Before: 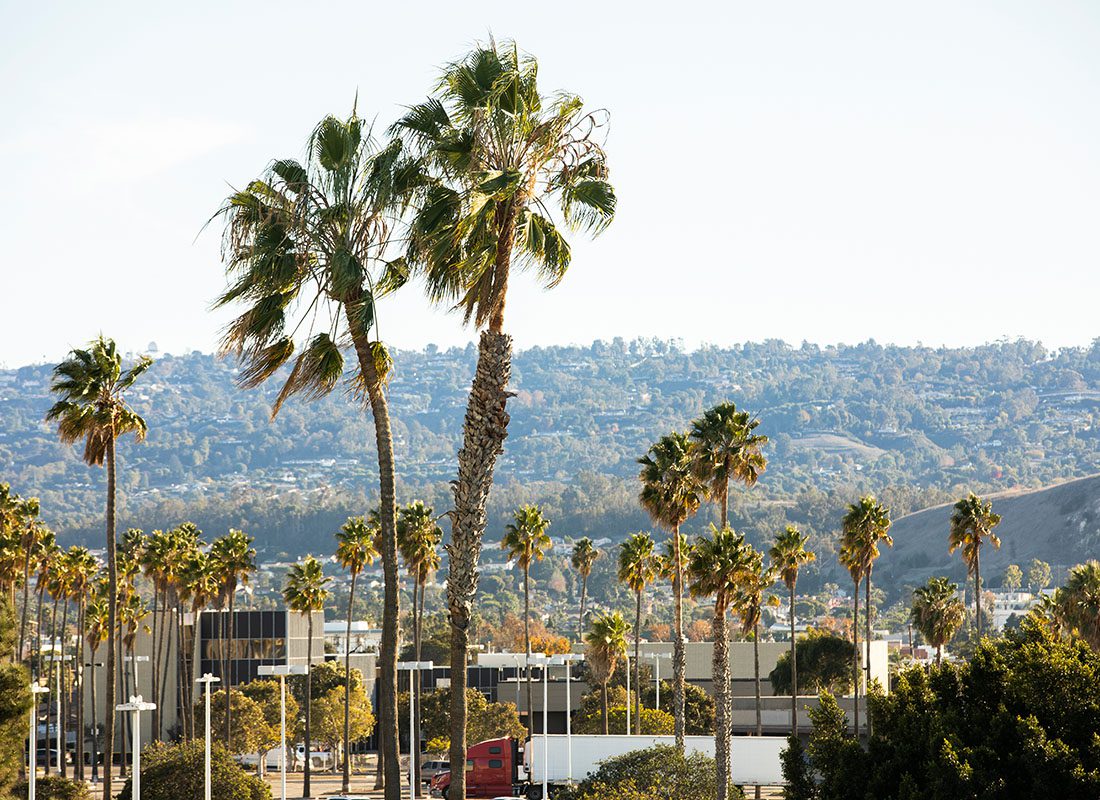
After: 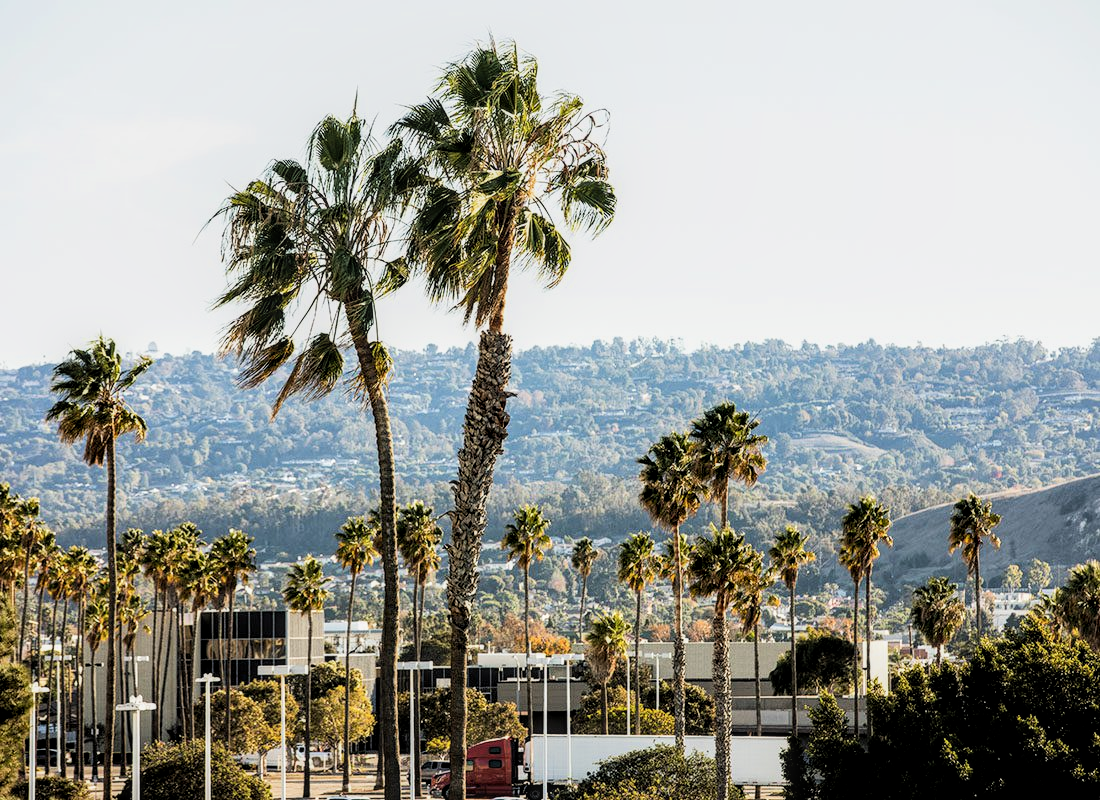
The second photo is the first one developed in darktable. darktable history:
local contrast: detail 130%
filmic rgb: black relative exposure -16 EV, white relative exposure 6.29 EV, hardness 5.1, contrast 1.35
